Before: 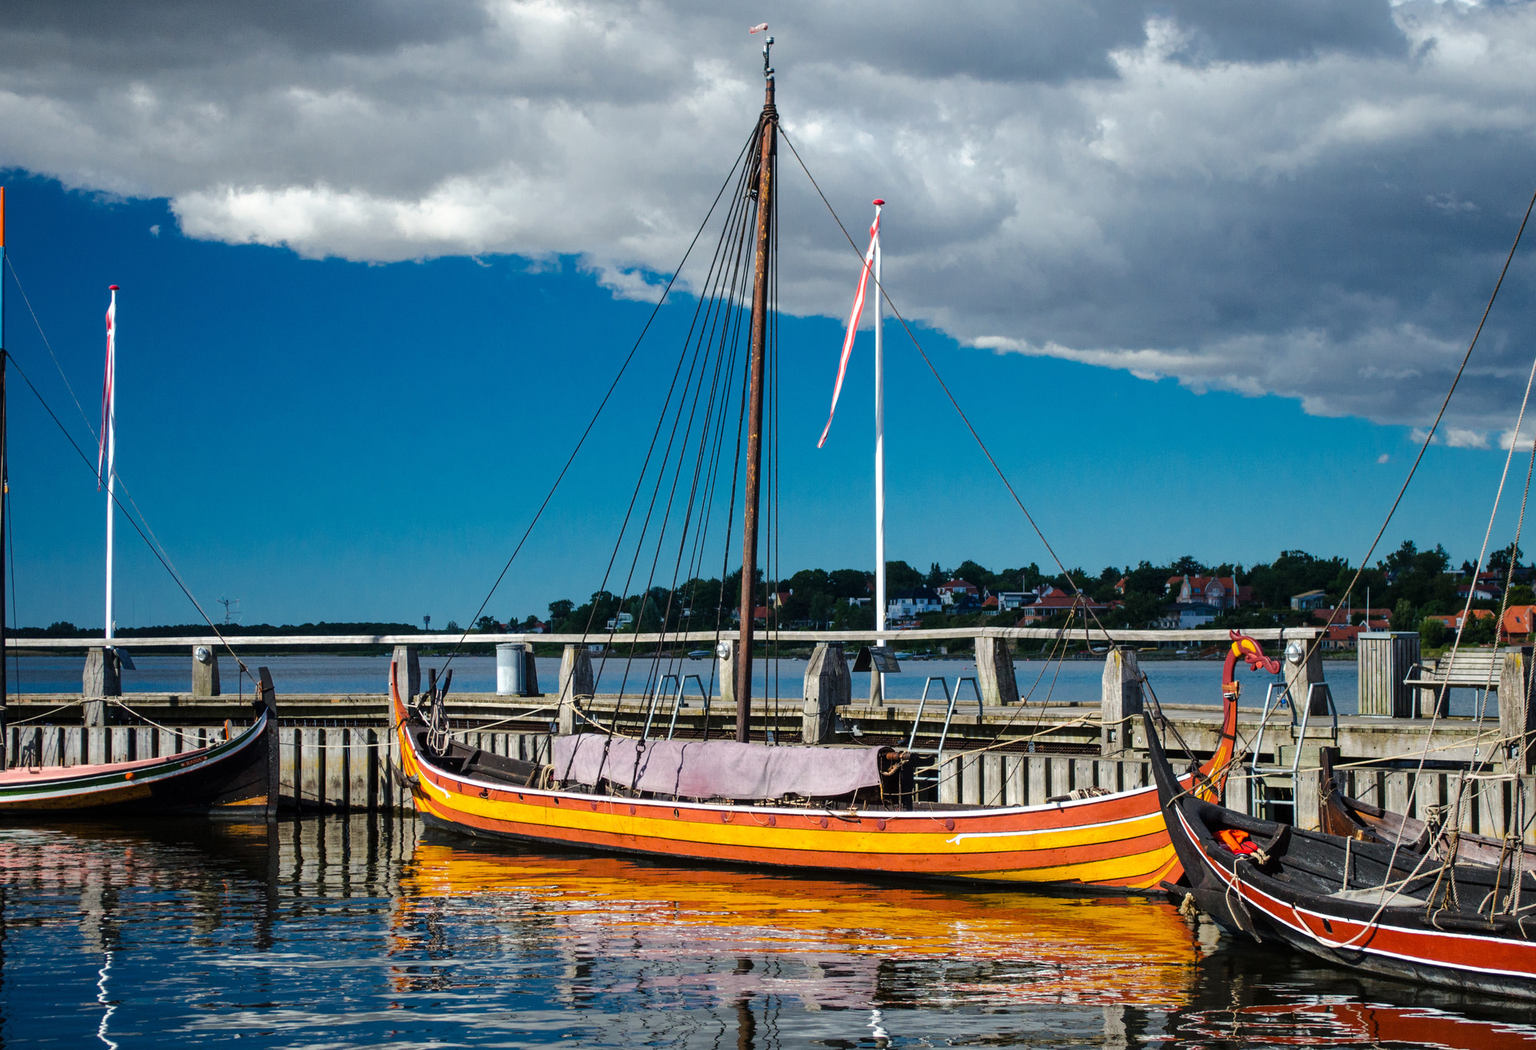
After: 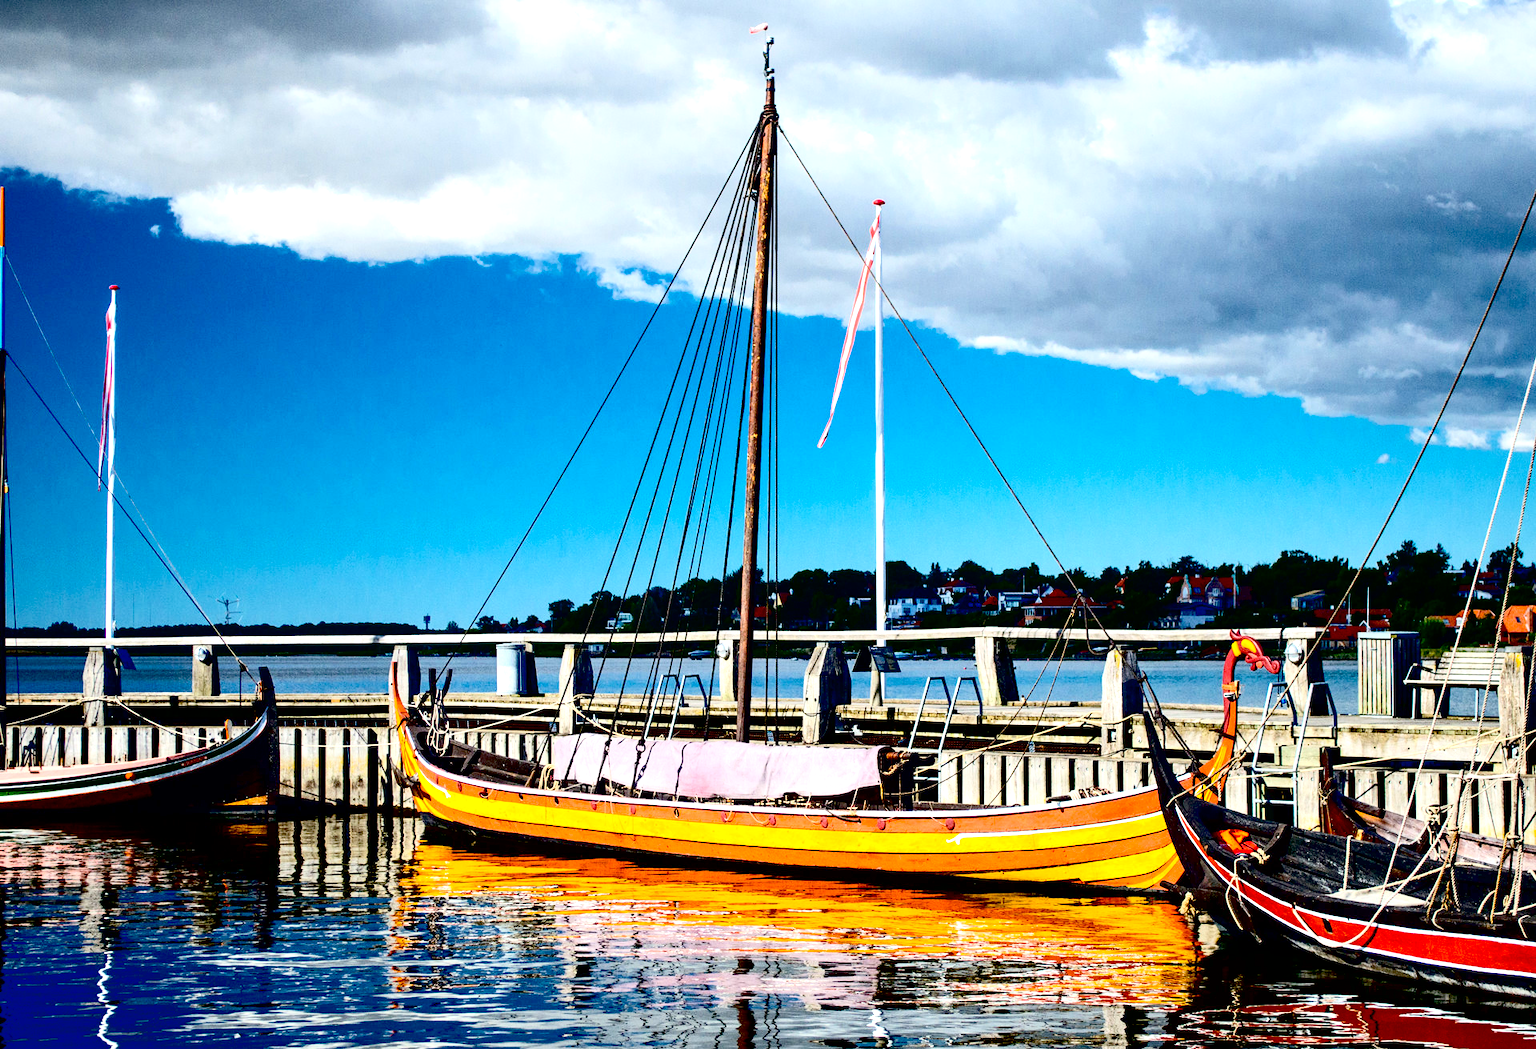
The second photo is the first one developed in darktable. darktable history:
contrast brightness saturation: contrast 0.24, brightness 0.09
exposure: black level correction 0.035, exposure 0.9 EV, compensate highlight preservation false
